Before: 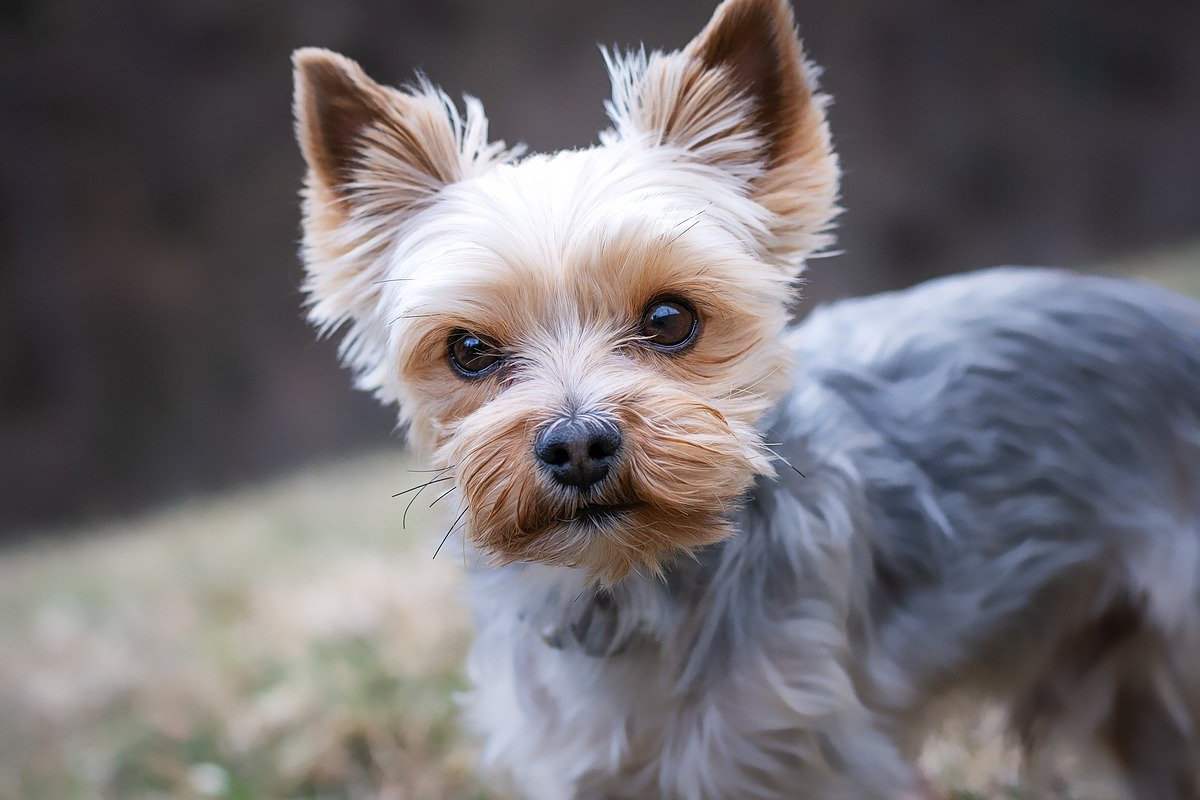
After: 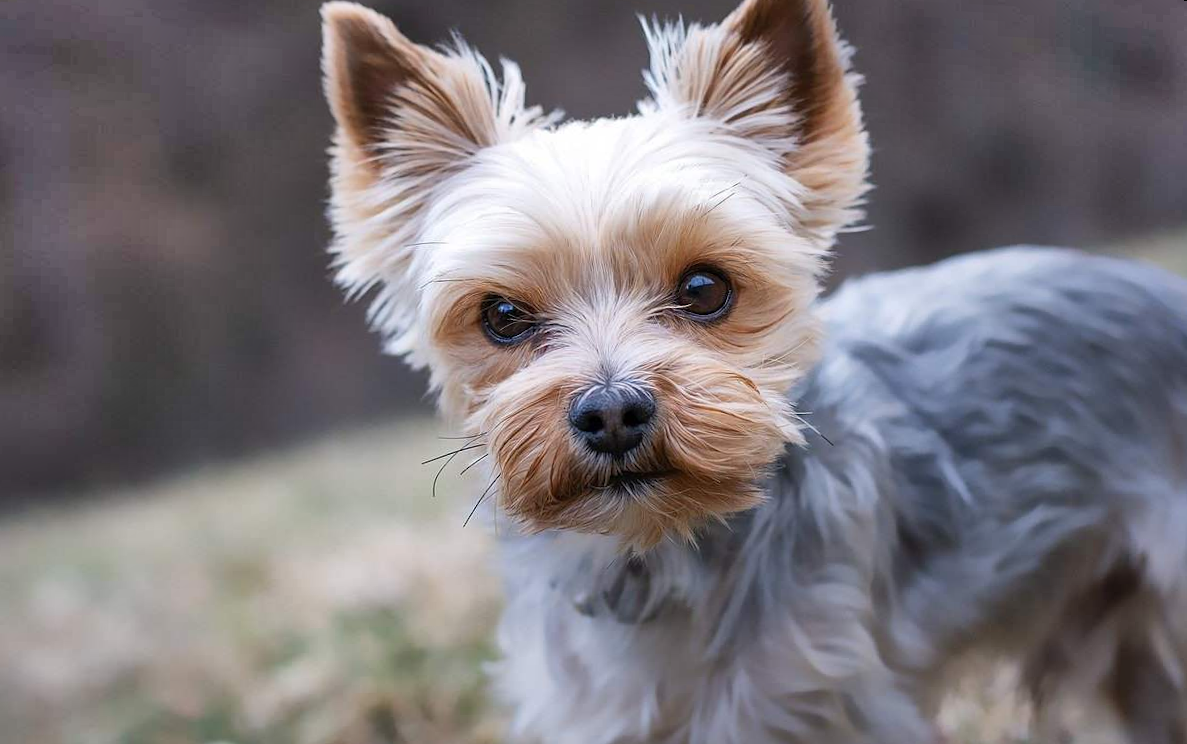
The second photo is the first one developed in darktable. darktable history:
rotate and perspective: rotation 0.679°, lens shift (horizontal) 0.136, crop left 0.009, crop right 0.991, crop top 0.078, crop bottom 0.95
shadows and highlights: shadows 75, highlights -60.85, soften with gaussian
